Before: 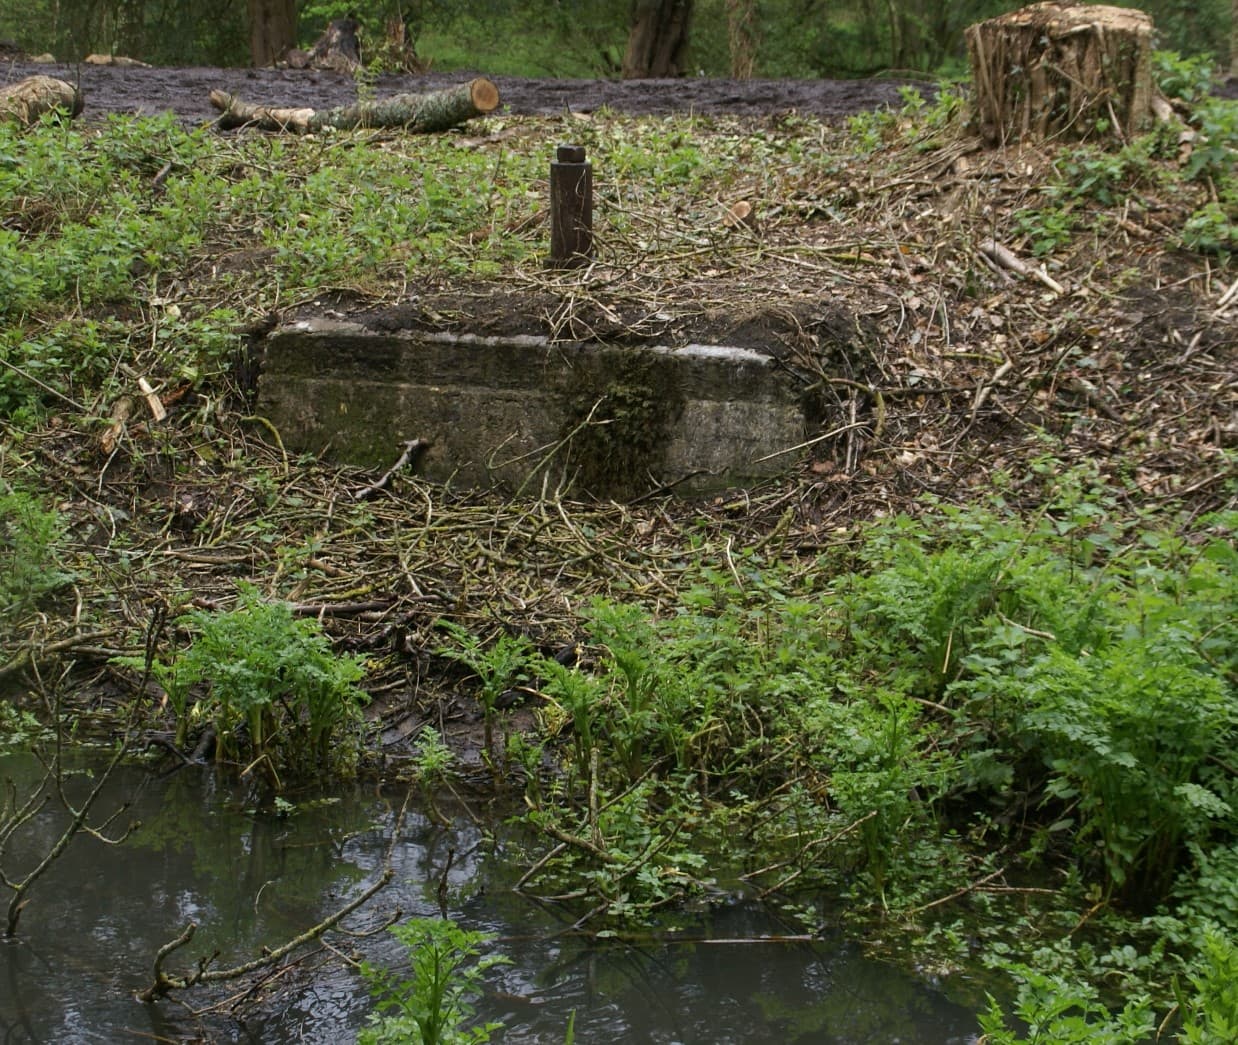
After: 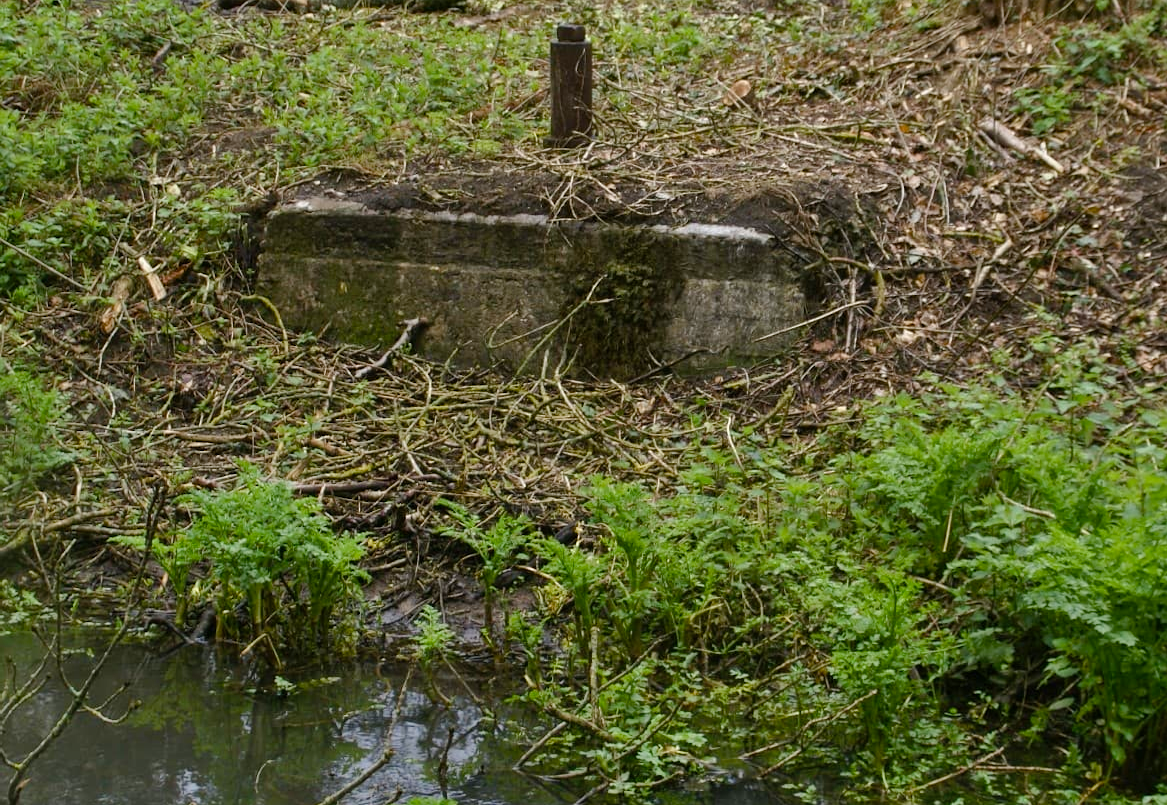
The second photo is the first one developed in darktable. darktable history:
crop and rotate: angle 0.03°, top 11.643%, right 5.651%, bottom 11.189%
color balance rgb: perceptual saturation grading › global saturation 20%, perceptual saturation grading › highlights -25%, perceptual saturation grading › shadows 25%
white balance: emerald 1
shadows and highlights: low approximation 0.01, soften with gaussian
